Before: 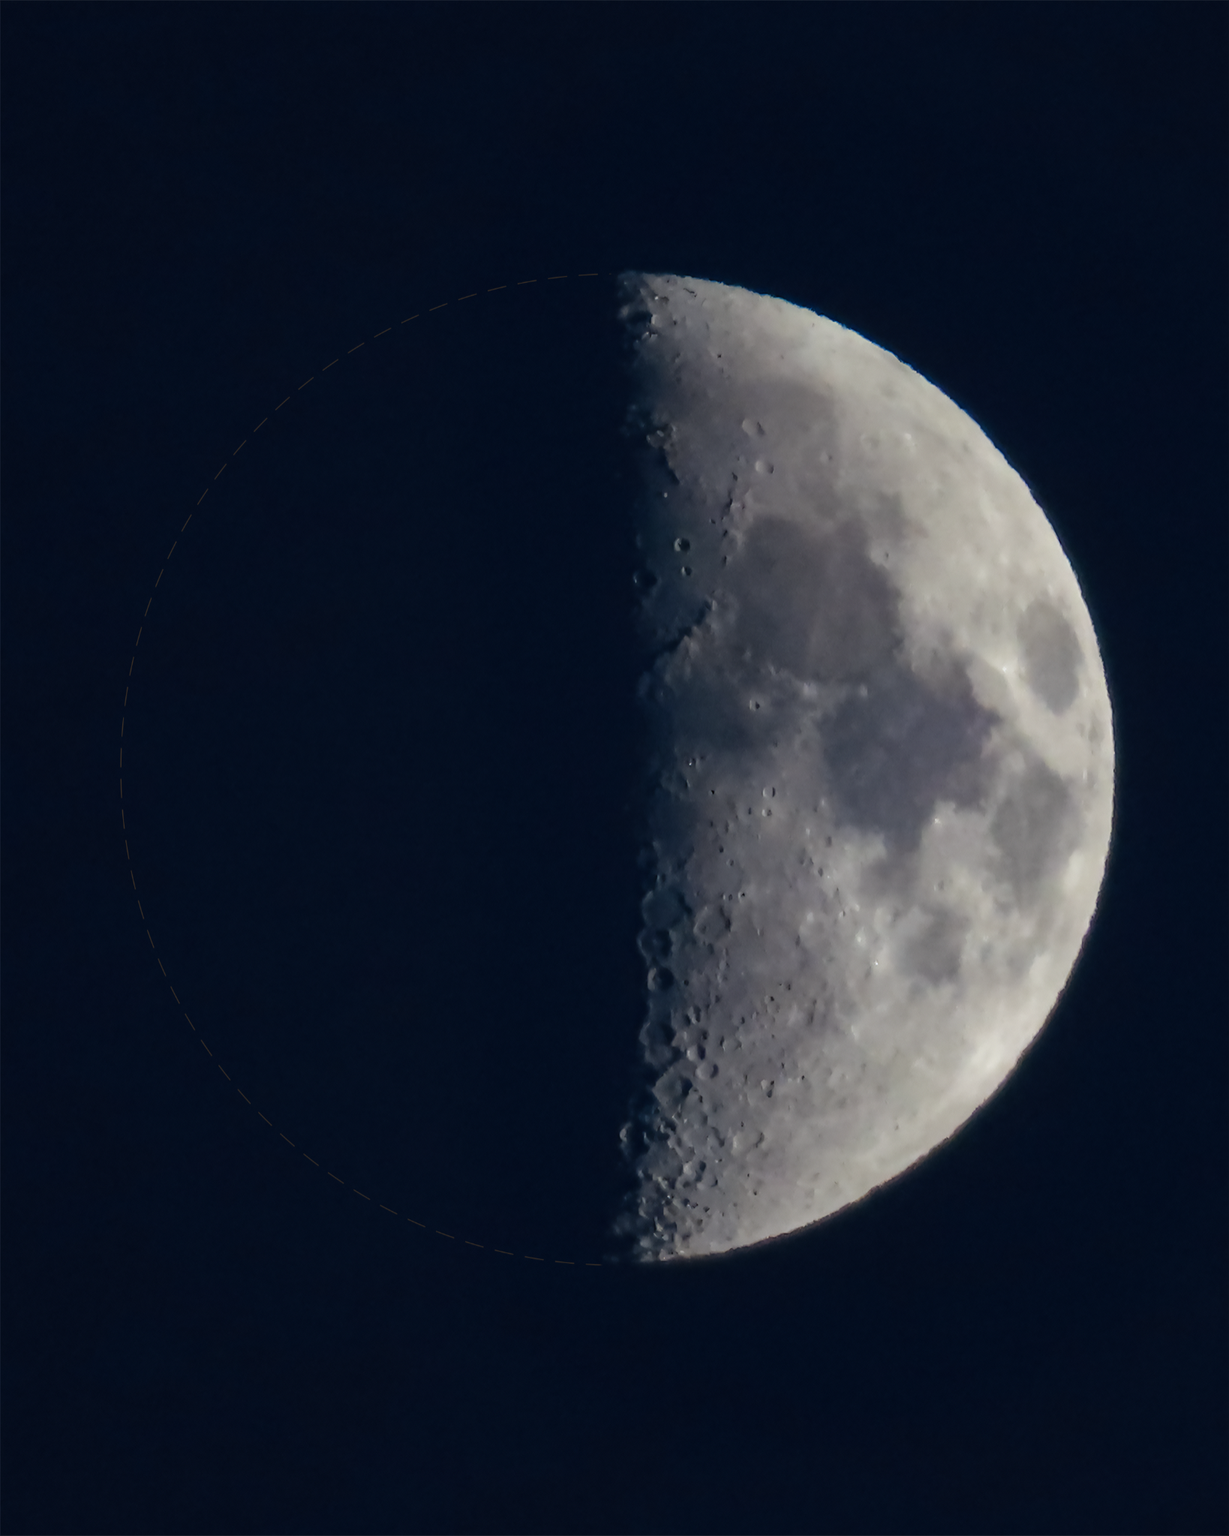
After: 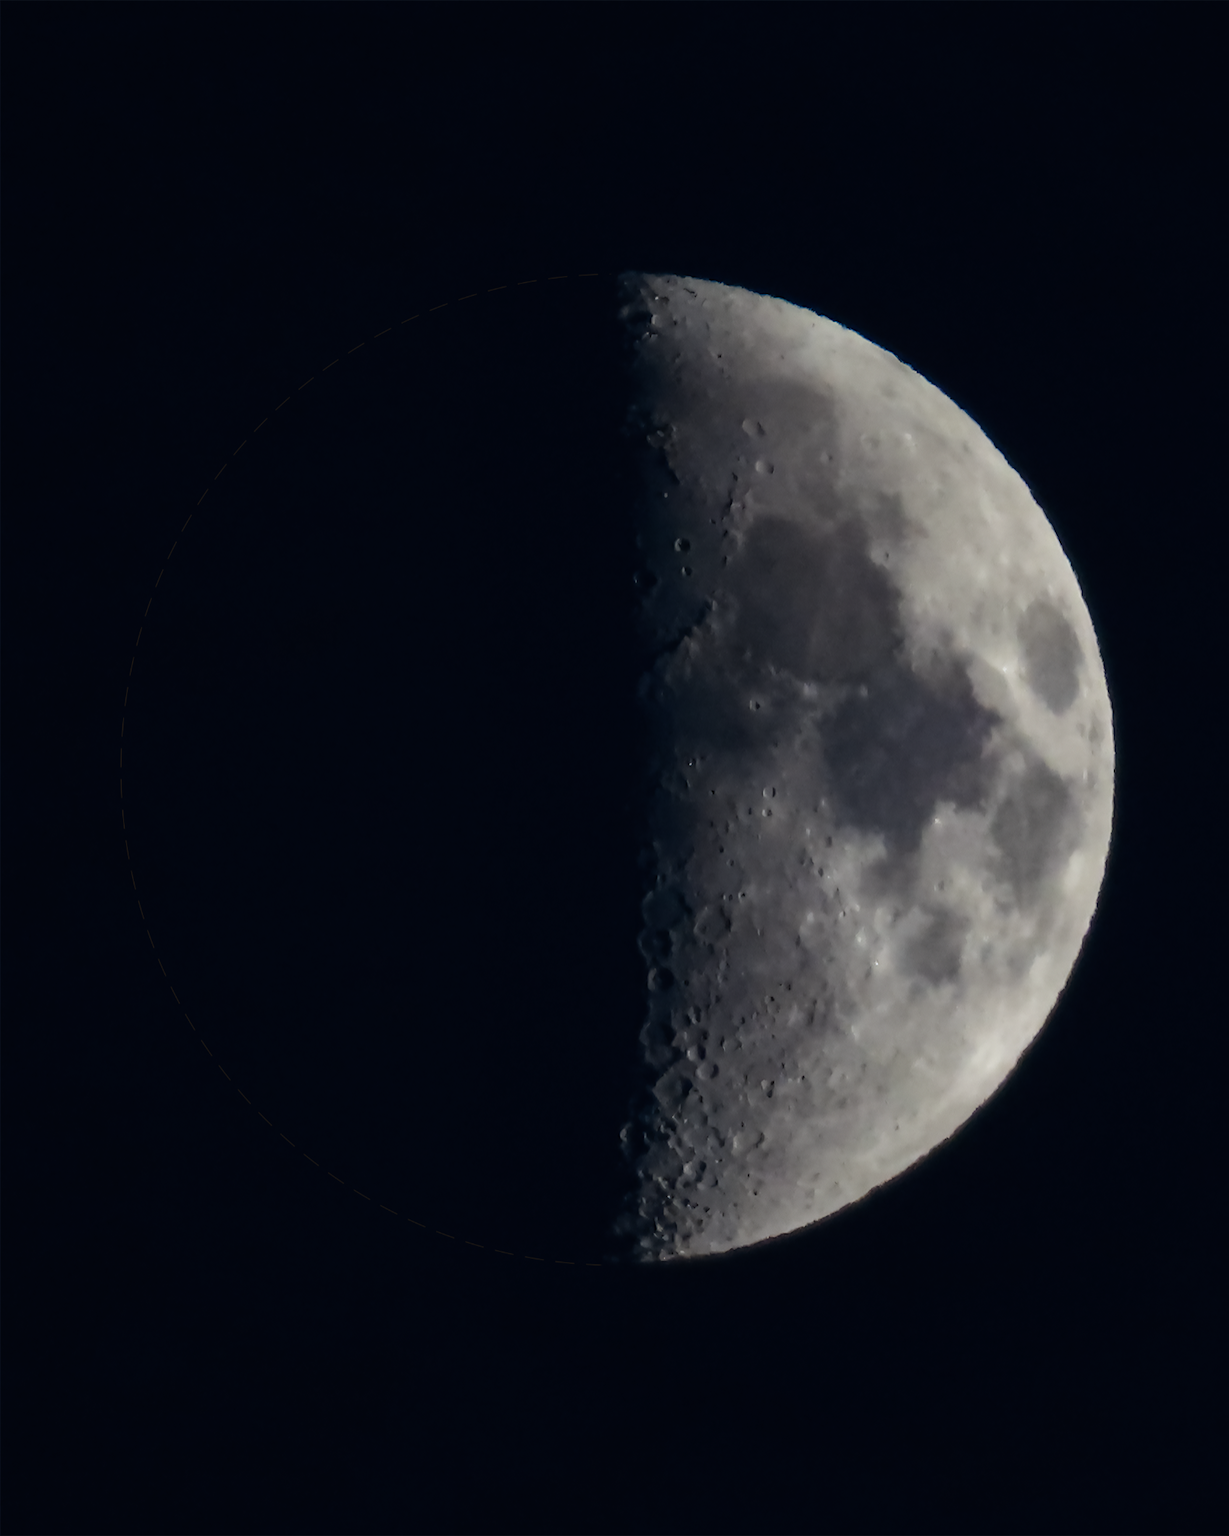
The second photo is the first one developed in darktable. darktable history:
exposure: black level correction 0, exposure -0.721 EV, compensate highlight preservation false
tone equalizer: -8 EV -0.75 EV, -7 EV -0.7 EV, -6 EV -0.6 EV, -5 EV -0.4 EV, -3 EV 0.4 EV, -2 EV 0.6 EV, -1 EV 0.7 EV, +0 EV 0.75 EV, edges refinement/feathering 500, mask exposure compensation -1.57 EV, preserve details no
